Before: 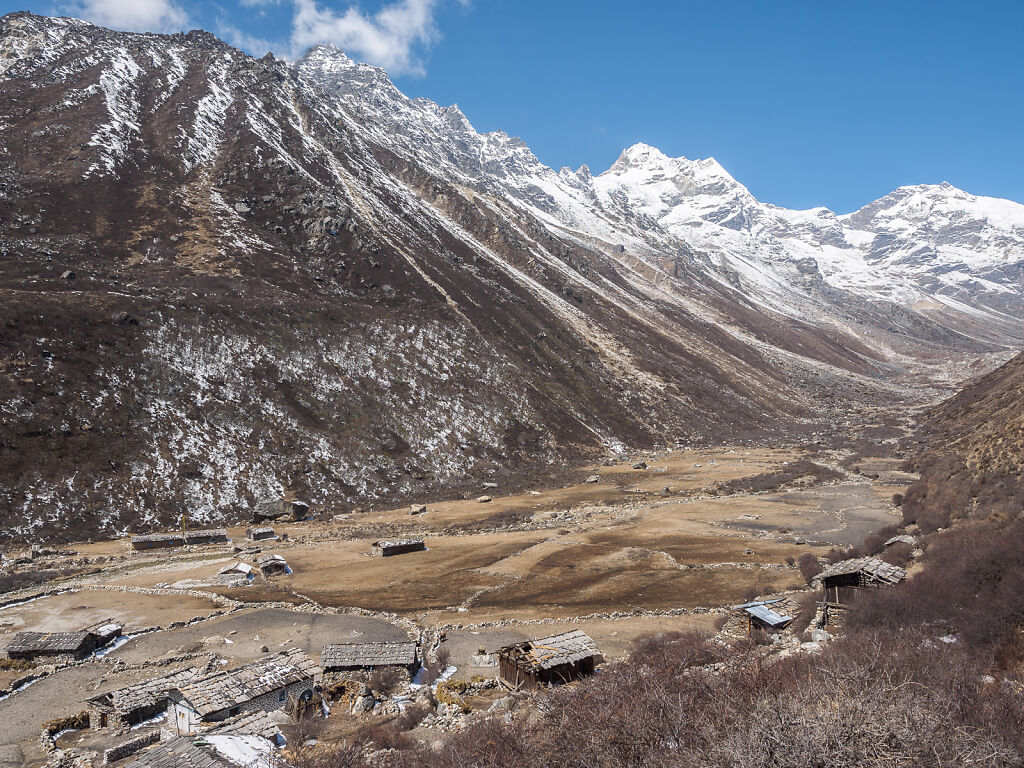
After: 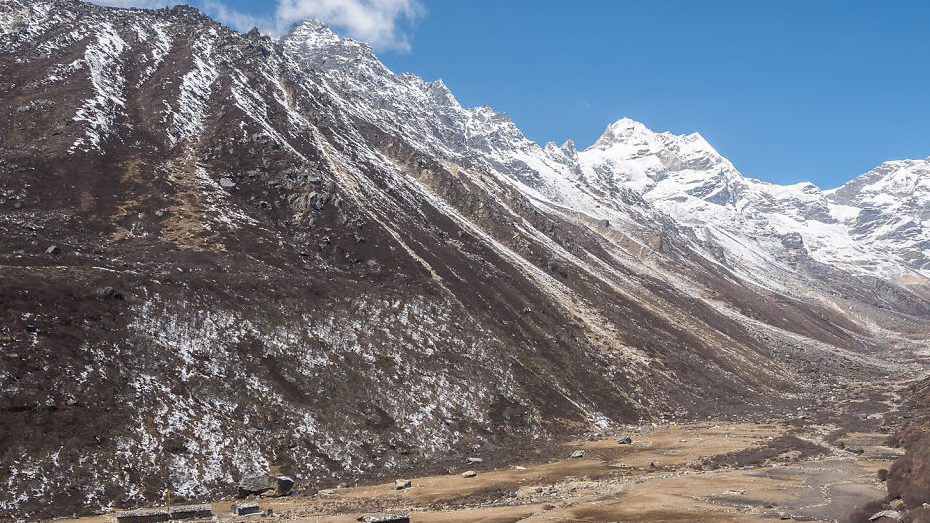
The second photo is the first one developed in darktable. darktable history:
crop: left 1.518%, top 3.365%, right 7.599%, bottom 28.49%
